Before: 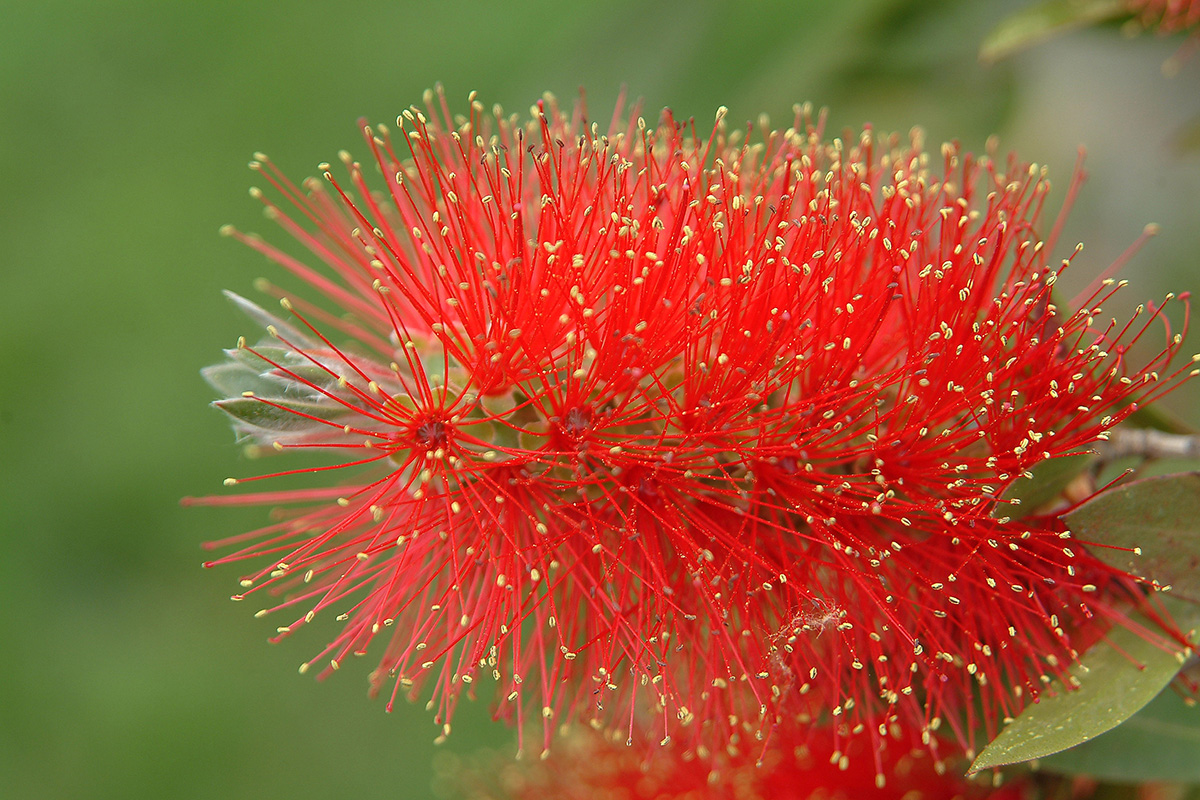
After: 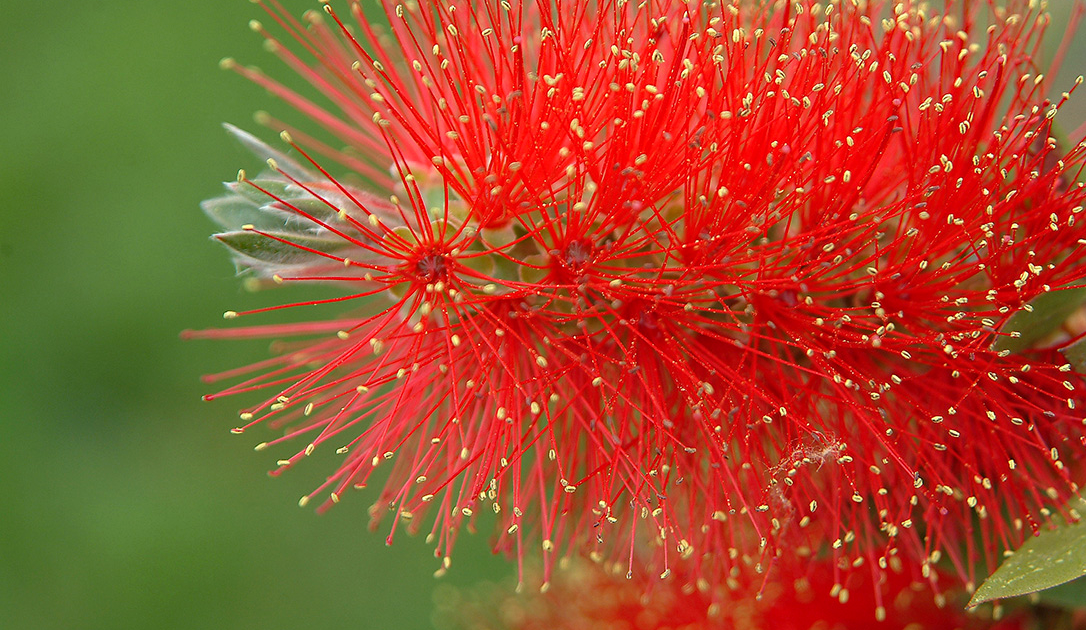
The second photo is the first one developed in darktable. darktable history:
haze removal: compatibility mode true, adaptive false
crop: top 20.916%, right 9.437%, bottom 0.316%
